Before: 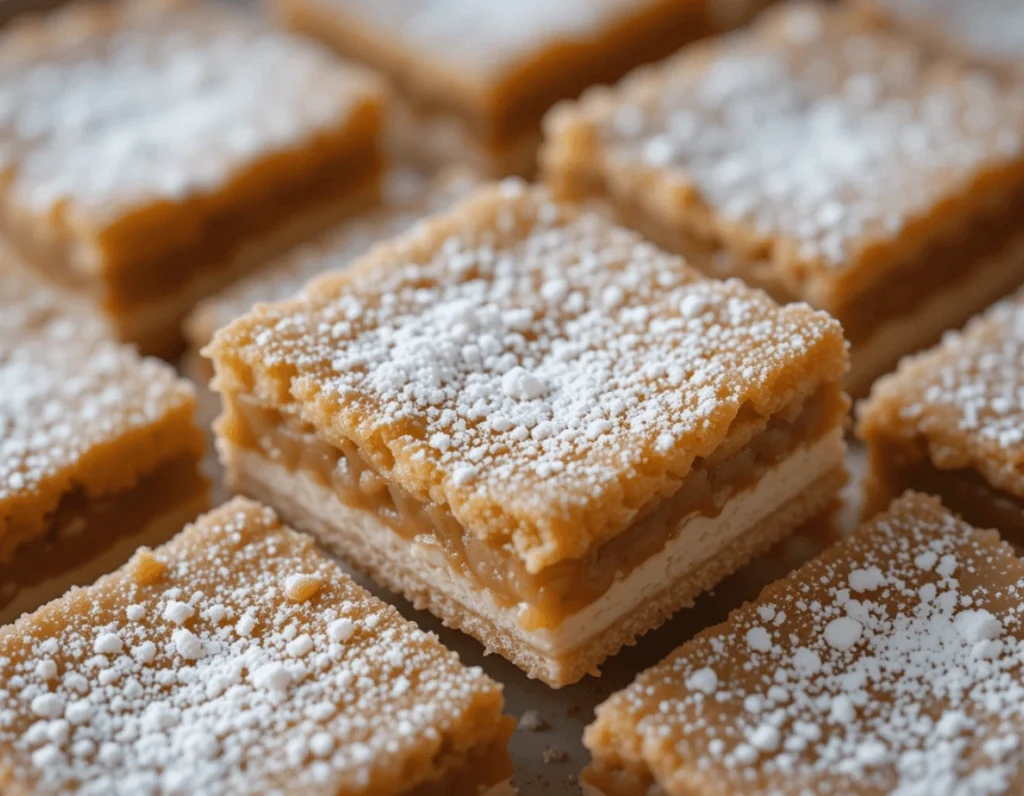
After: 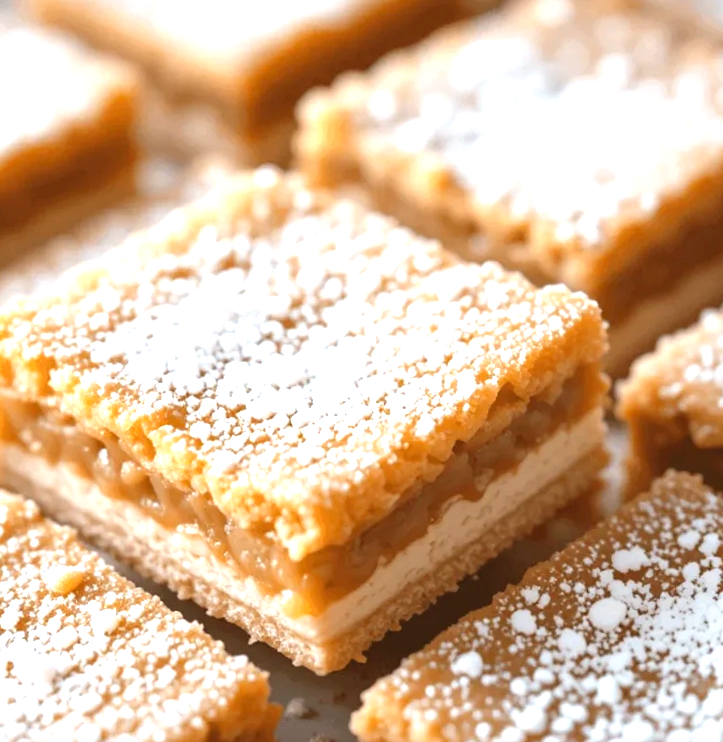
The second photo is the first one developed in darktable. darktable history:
crop and rotate: left 24.034%, top 2.838%, right 6.406%, bottom 6.299%
exposure: black level correction 0, exposure 0.7 EV, compensate exposure bias true, compensate highlight preservation false
rotate and perspective: rotation -1.24°, automatic cropping off
levels: levels [0, 0.43, 0.859]
